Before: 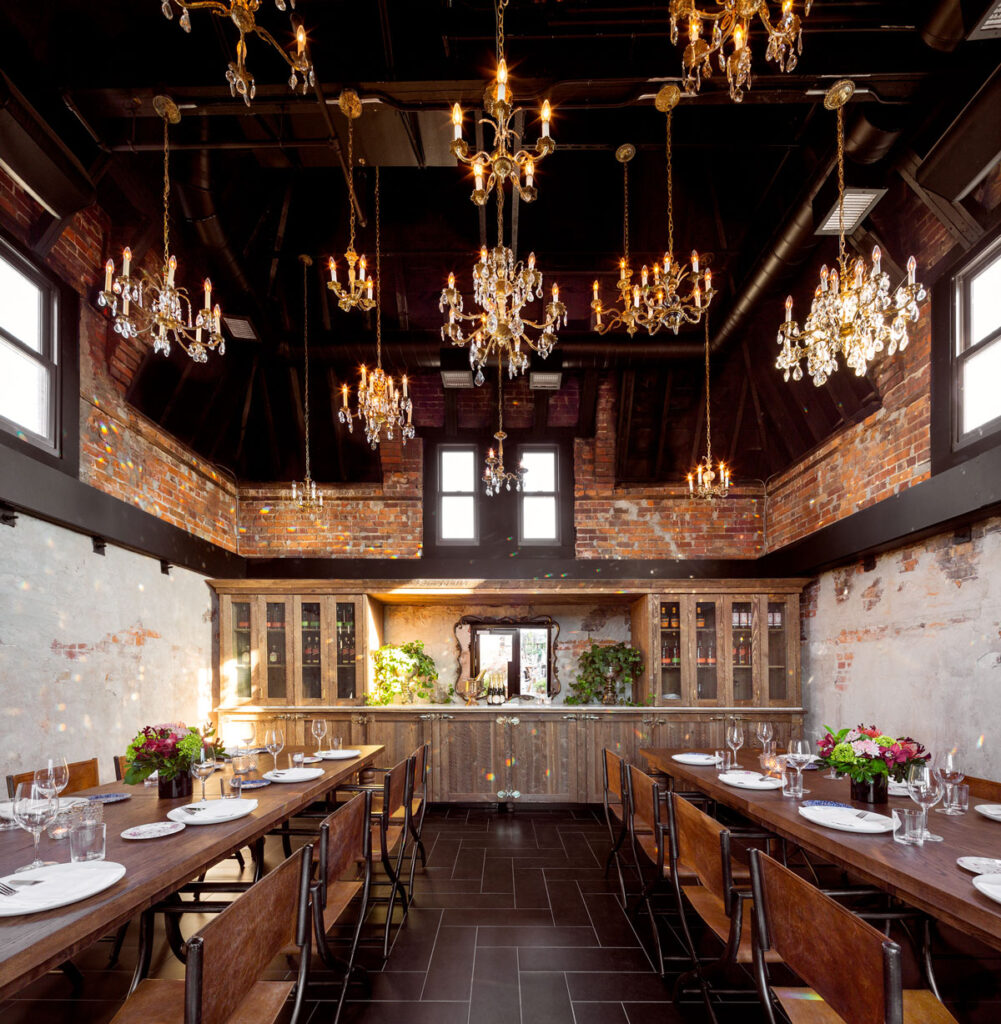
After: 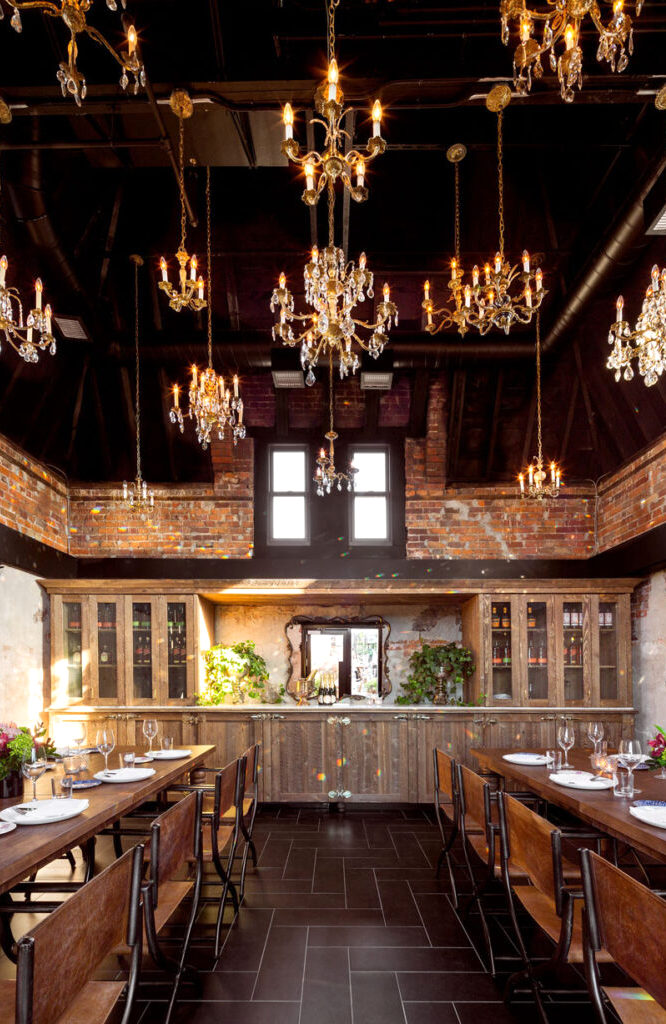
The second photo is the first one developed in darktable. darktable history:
crop: left 16.899%, right 16.556%
exposure: exposure 0.131 EV, compensate highlight preservation false
